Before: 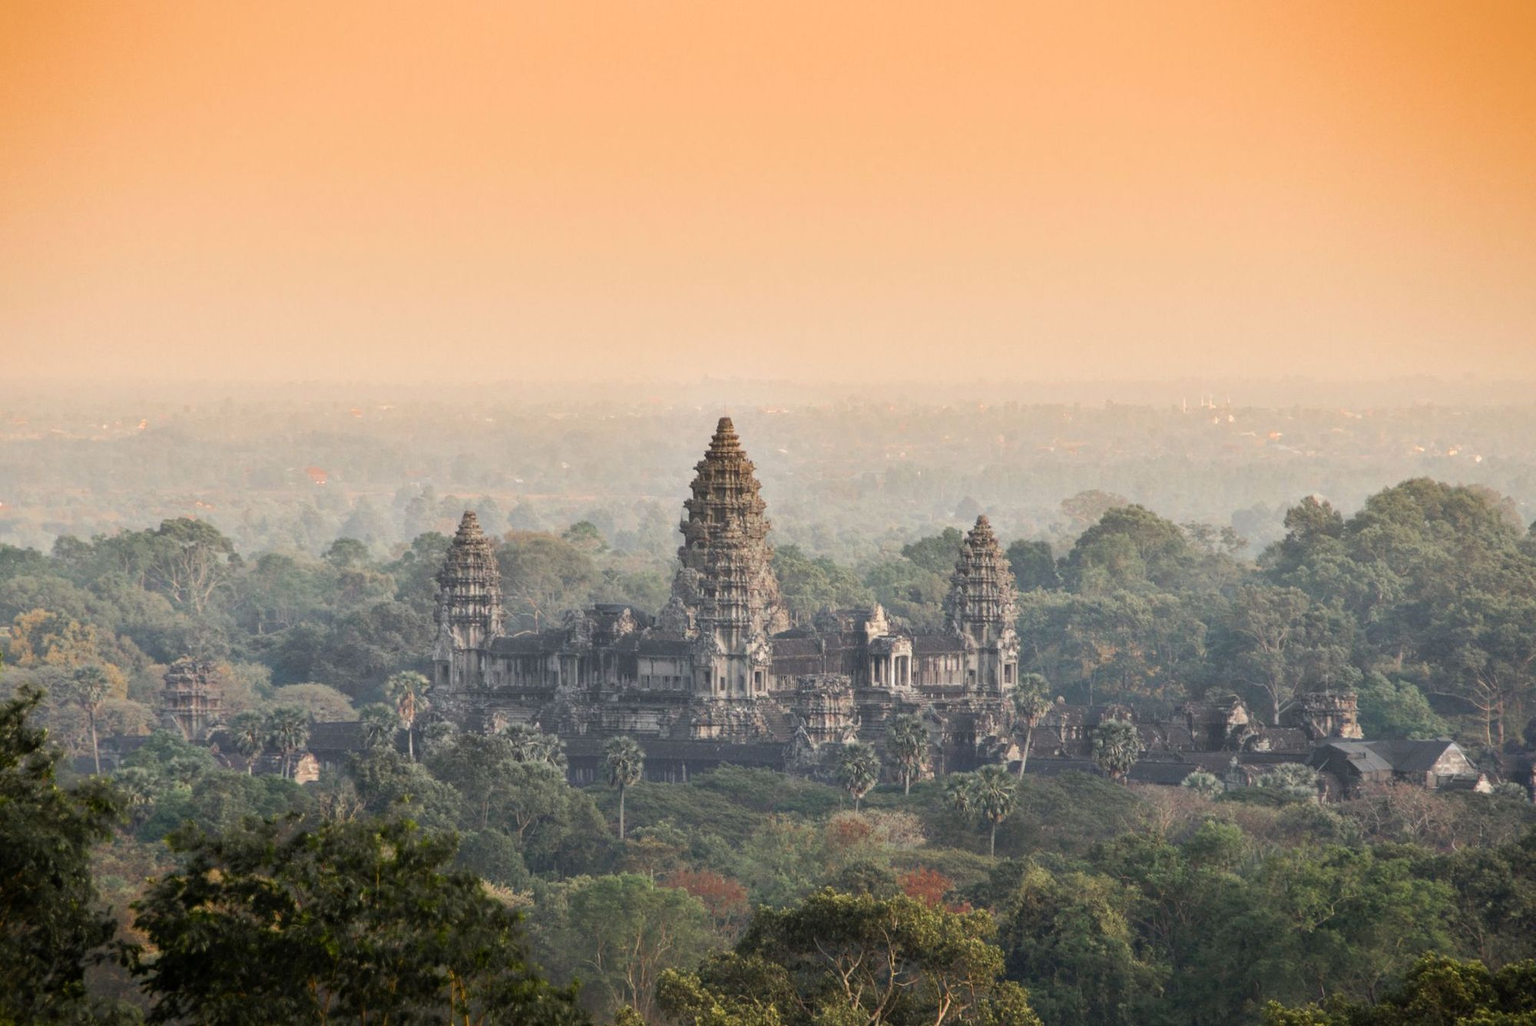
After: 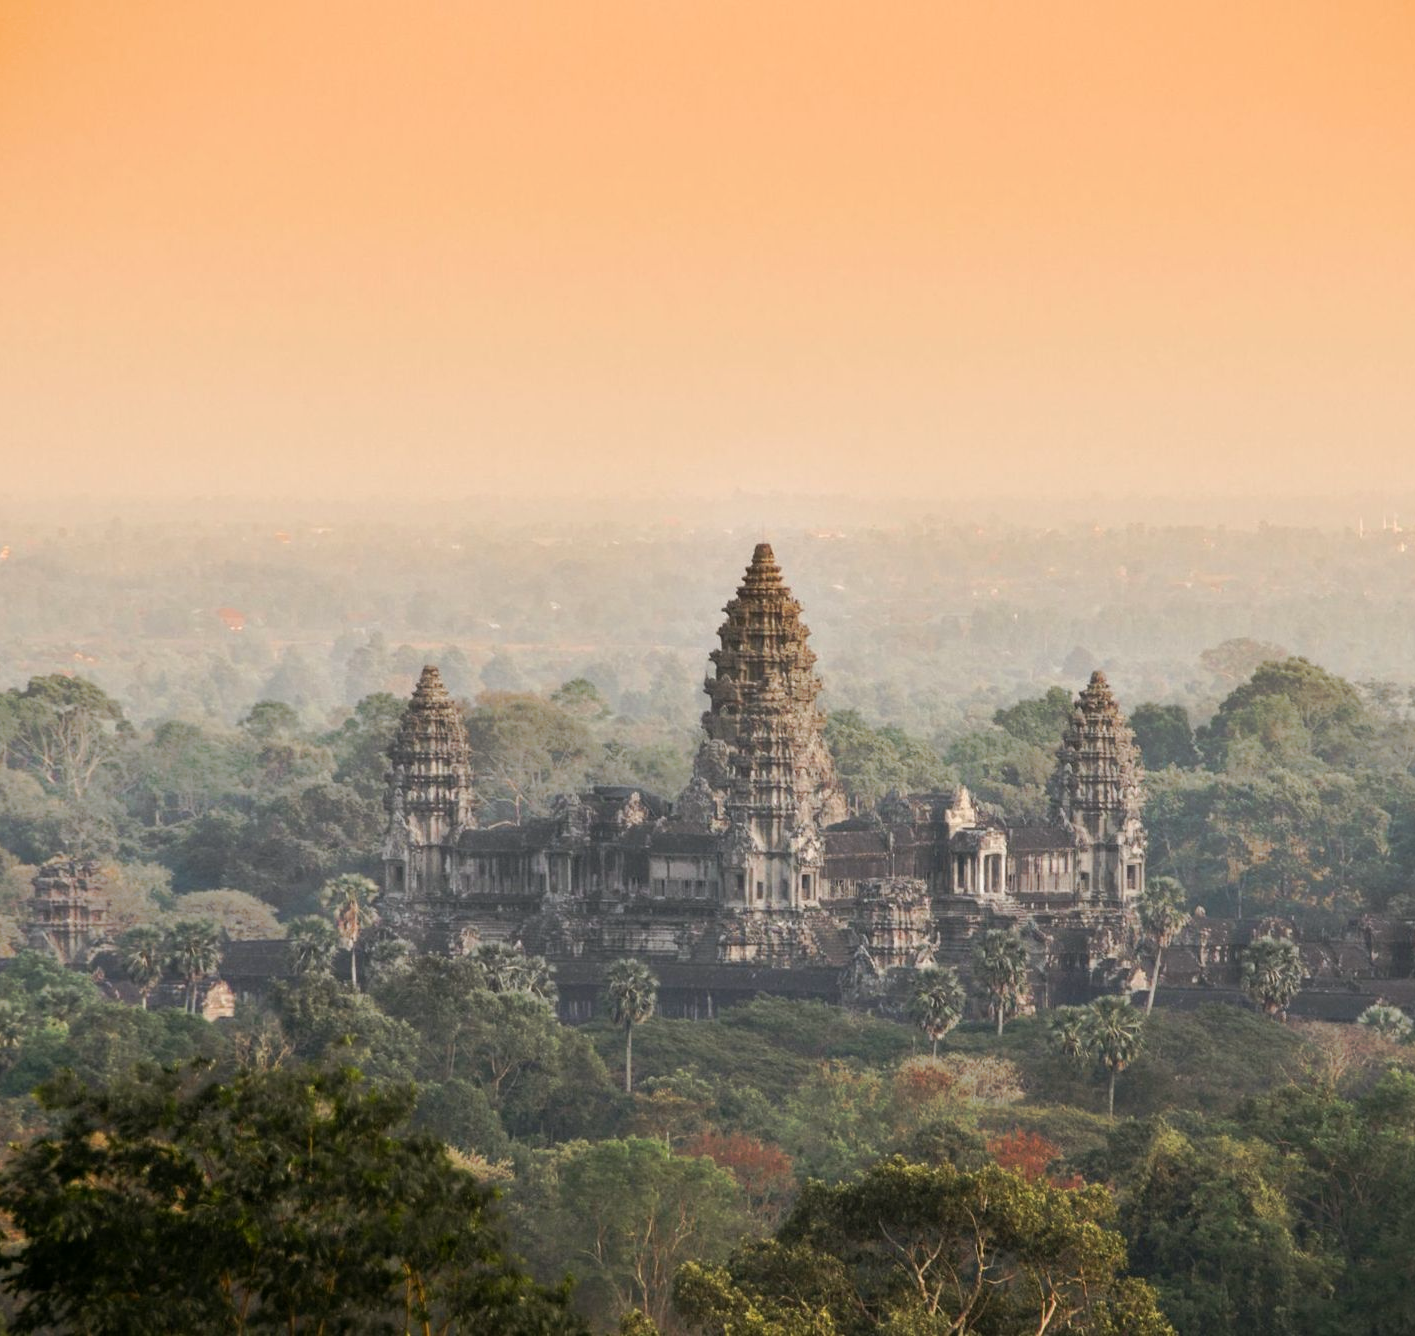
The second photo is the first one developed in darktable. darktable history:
crop and rotate: left 9.061%, right 20.142%
color balance: mode lift, gamma, gain (sRGB), lift [1, 0.99, 1.01, 0.992], gamma [1, 1.037, 0.974, 0.963]
tone curve: curves: ch0 [(0, 0) (0.003, 0.003) (0.011, 0.011) (0.025, 0.024) (0.044, 0.043) (0.069, 0.068) (0.1, 0.098) (0.136, 0.133) (0.177, 0.173) (0.224, 0.22) (0.277, 0.271) (0.335, 0.328) (0.399, 0.39) (0.468, 0.458) (0.543, 0.563) (0.623, 0.64) (0.709, 0.722) (0.801, 0.809) (0.898, 0.902) (1, 1)], preserve colors none
